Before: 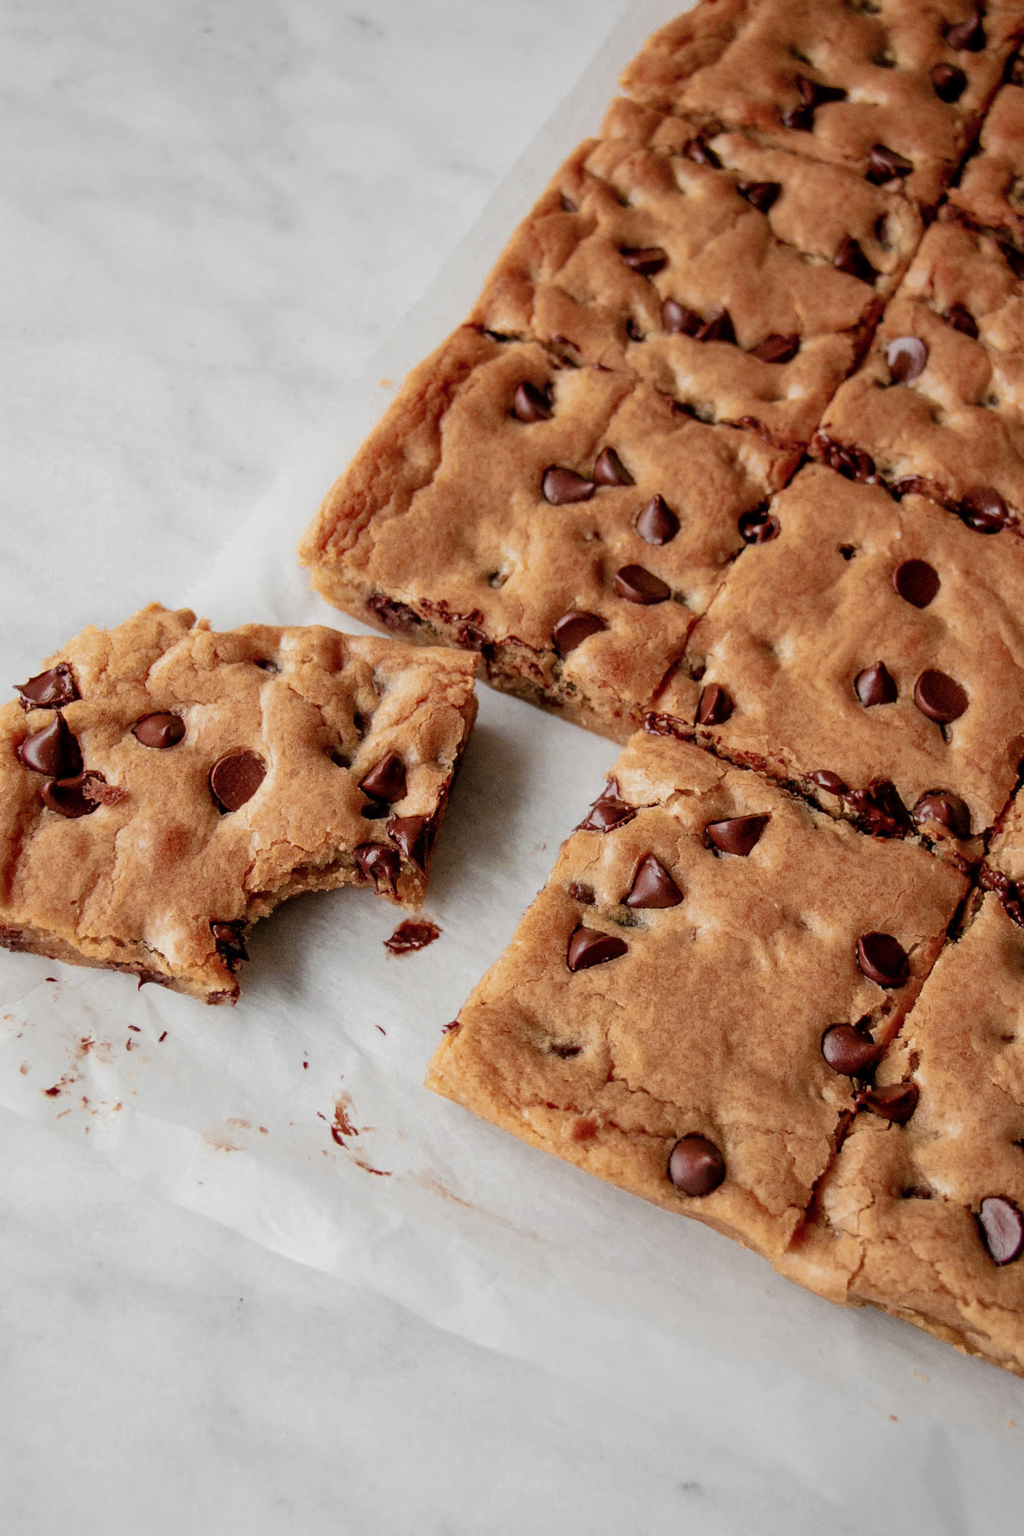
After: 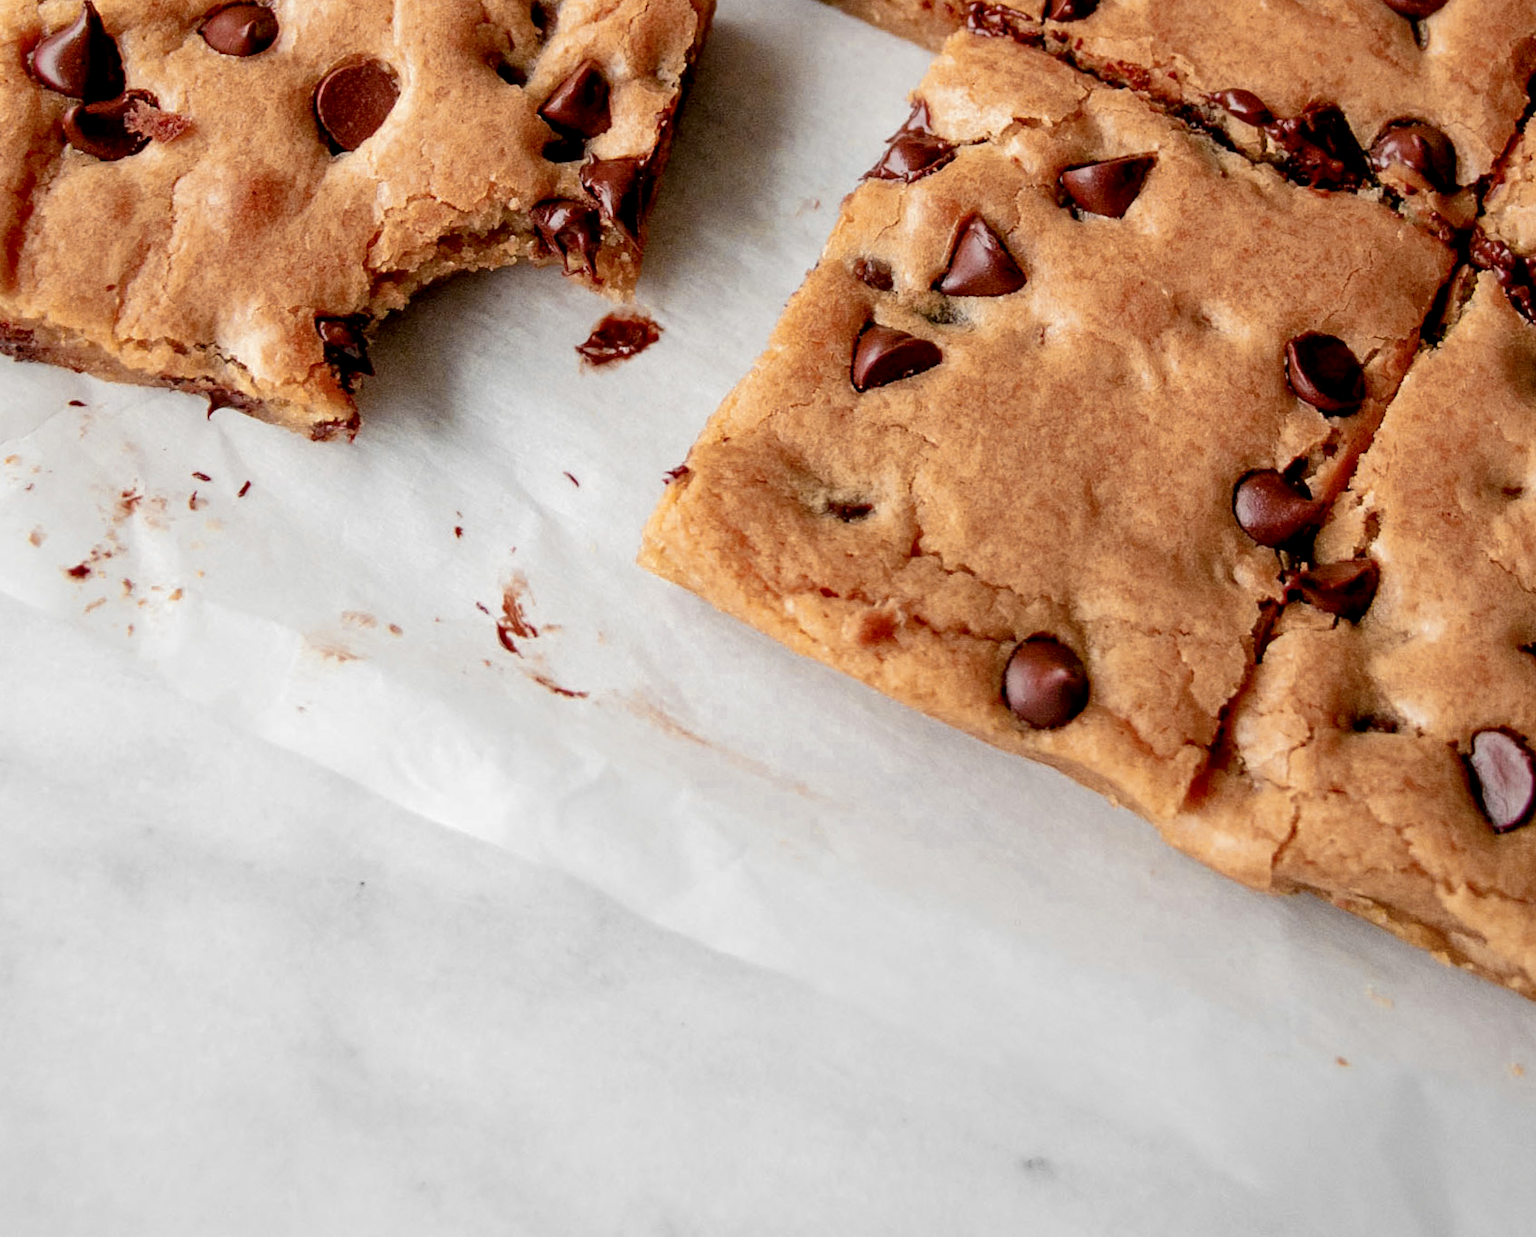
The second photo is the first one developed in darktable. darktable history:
tone equalizer: smoothing diameter 2.17%, edges refinement/feathering 18.29, mask exposure compensation -1.57 EV, filter diffusion 5
exposure: black level correction 0.005, exposure 0.276 EV, compensate exposure bias true, compensate highlight preservation false
crop and rotate: top 46.306%, right 0.014%
